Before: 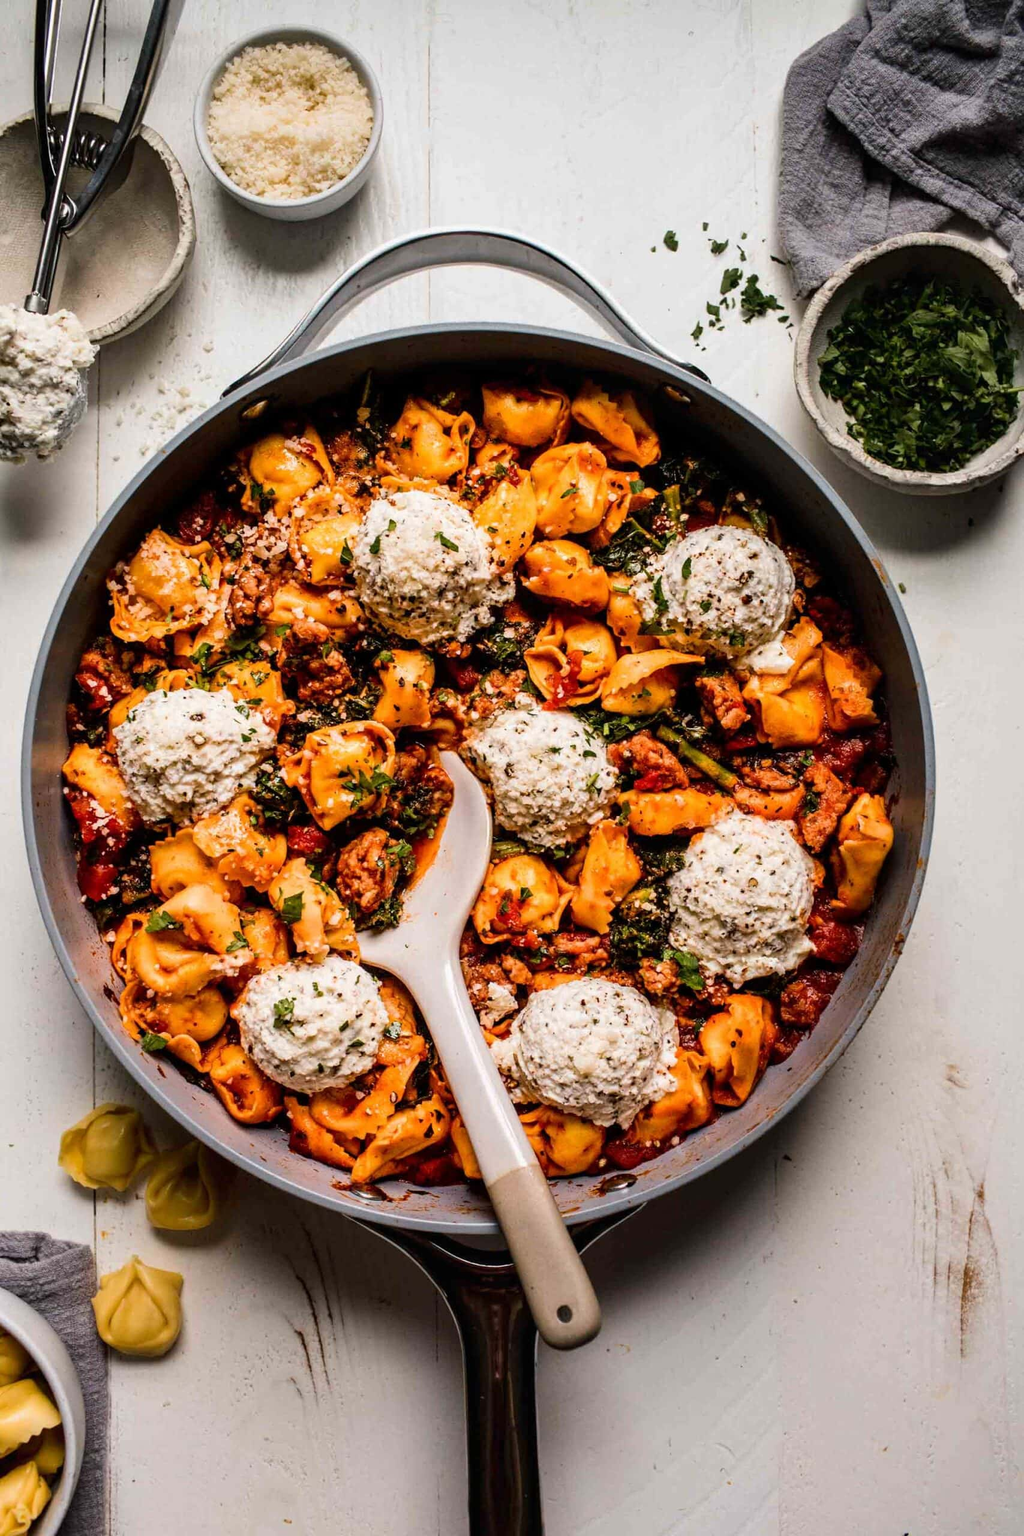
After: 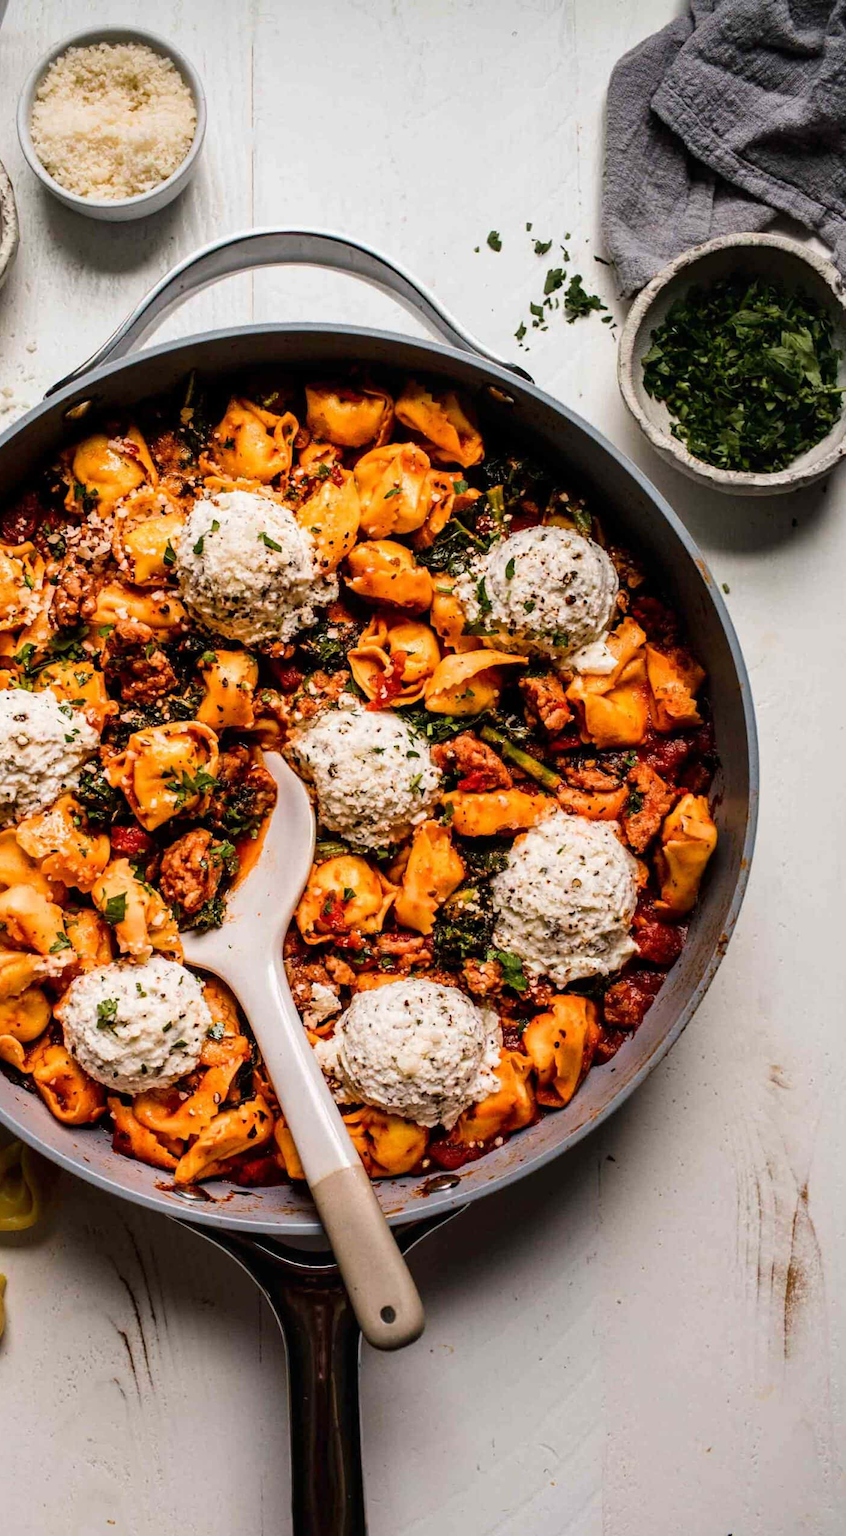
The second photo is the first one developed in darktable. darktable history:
crop: left 17.33%, bottom 0.036%
